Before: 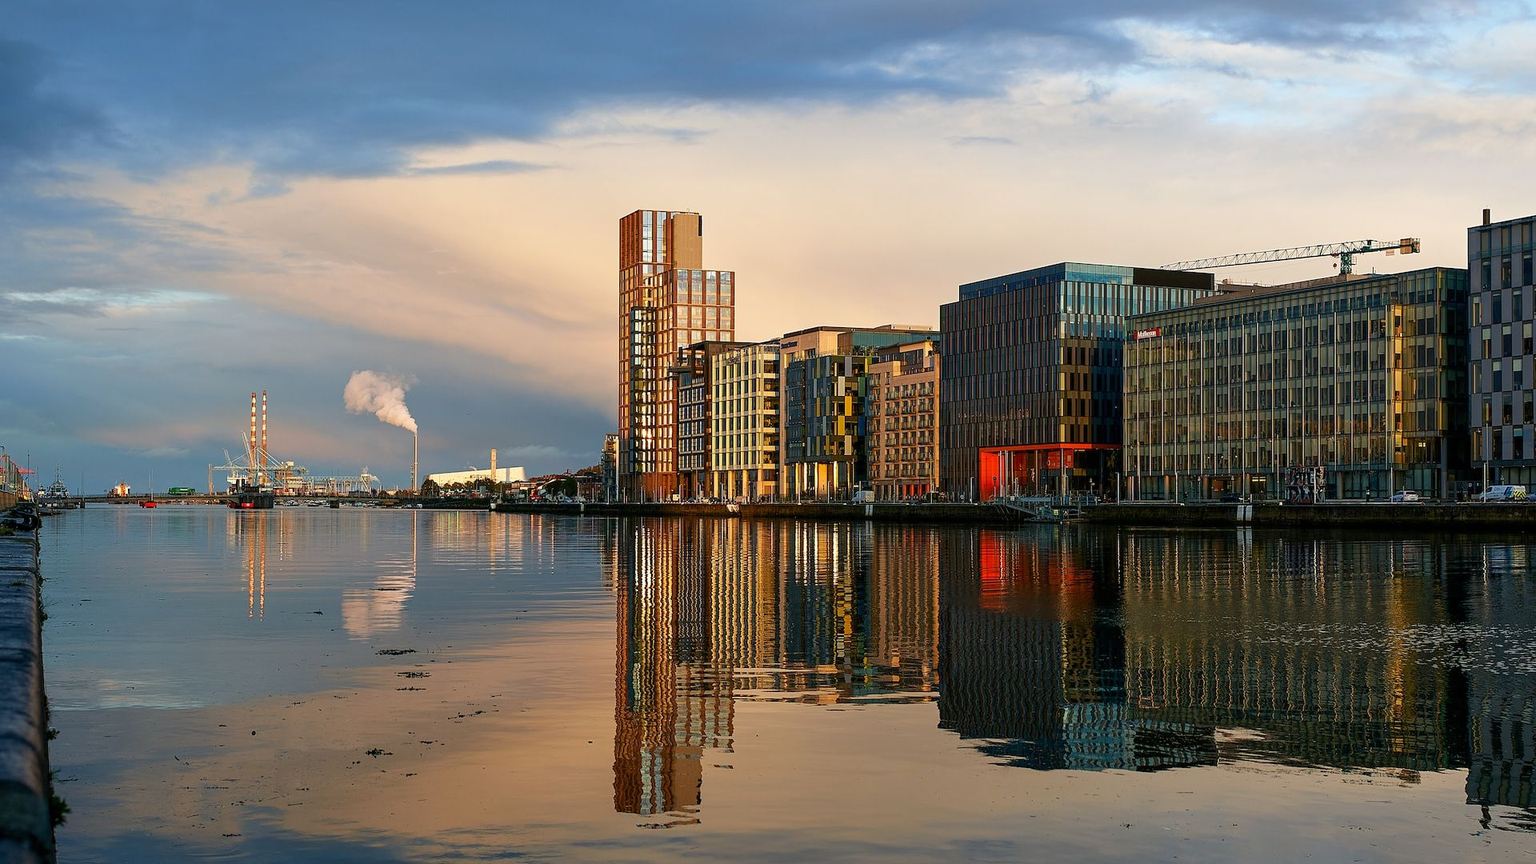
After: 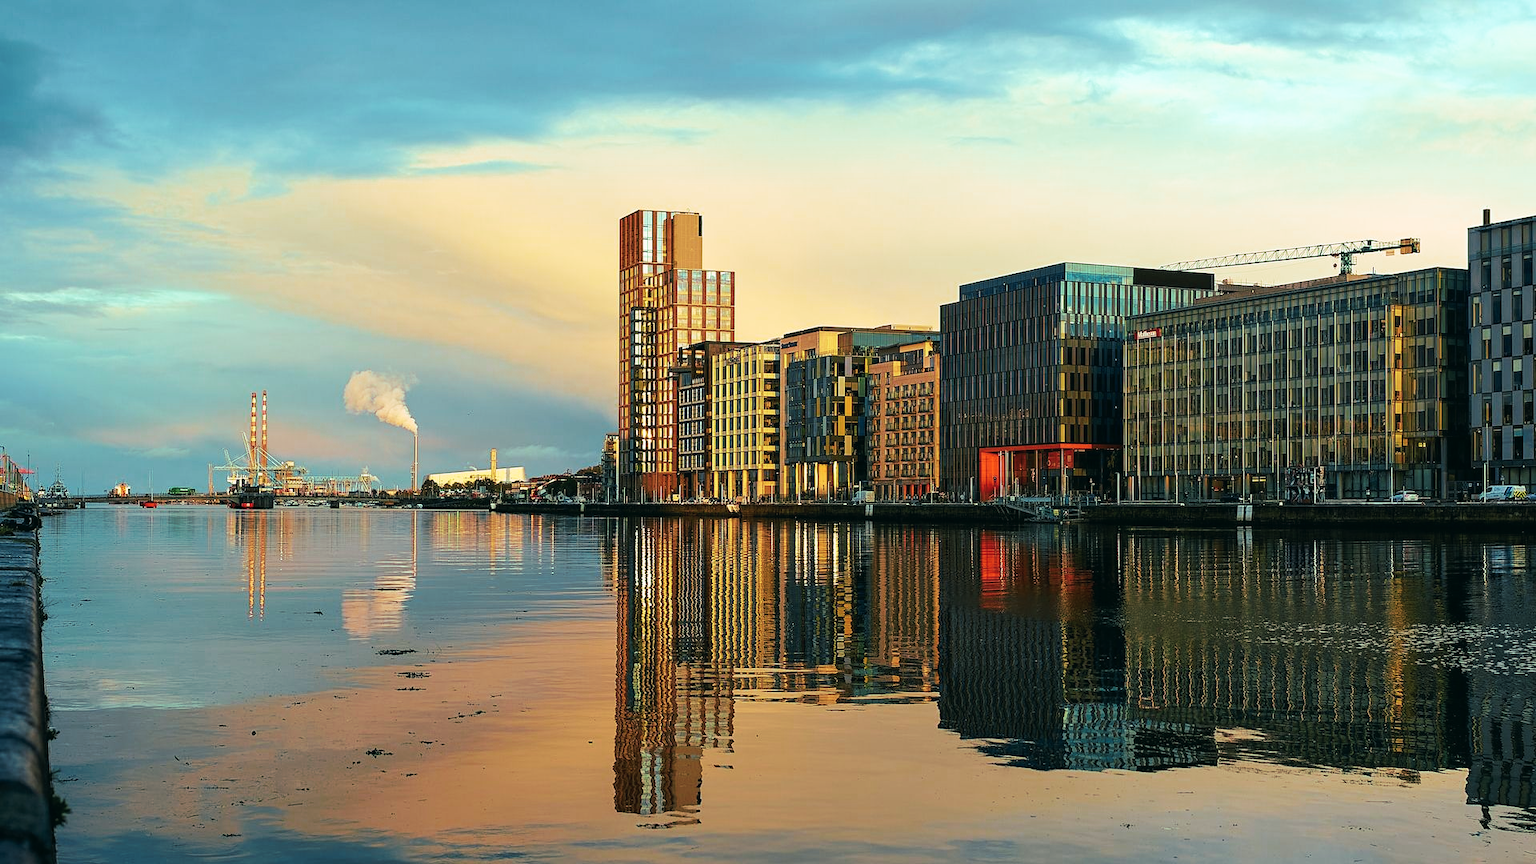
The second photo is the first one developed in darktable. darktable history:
tone curve: curves: ch0 [(0, 0) (0.003, 0.011) (0.011, 0.02) (0.025, 0.032) (0.044, 0.046) (0.069, 0.071) (0.1, 0.107) (0.136, 0.144) (0.177, 0.189) (0.224, 0.244) (0.277, 0.309) (0.335, 0.398) (0.399, 0.477) (0.468, 0.583) (0.543, 0.675) (0.623, 0.772) (0.709, 0.855) (0.801, 0.926) (0.898, 0.979) (1, 1)], preserve colors none
color look up table: target L [93.95, 85.11, 84.24, 88.5, 81.4, 78.63, 68.51, 66.26, 67.86, 56.35, 57.77, 46.73, 47.44, 37.82, 30.84, 24.07, 4.52, 200.24, 81.82, 73.38, 61.11, 52.47, 57, 47.52, 49.63, 47.06, 39.33, 31.75, 20.43, 15.54, 89.9, 81, 81.32, 64.82, 65.76, 55.67, 53.69, 34.8, 32.33, 32.15, 19.9, 13.65, 87.44, 80.64, 74.42, 70.19, 52.09, 47.11, 38.93], target a [20.97, -9.413, -13.51, -29.01, -39.12, -39.09, -19.87, -55.16, -54.1, -19.57, 0.981, -34.2, -33.94, -18.21, -25.54, -15.34, -7.36, 0, -6.316, 20.64, 31.61, 6.468, 5.582, 55.99, 38.86, 34.9, 50.46, 11.85, 33.2, 6.155, -14.16, 0.943, 9.394, 28.14, -14.3, 14.68, 30.86, -3.356, 38.62, 11.29, 9.182, 12.61, -27.43, -29.98, -36.63, -40.71, -26.03, -27.43, -11.81], target b [4.392, 48.54, 67.44, 70.26, 10.1, 14.03, 35.74, 53.33, 31.77, 45.51, 41.25, 35.3, 23.84, 31.89, 22.34, 19.73, 2.273, 0, 55.29, 11.56, 26.31, 44.93, 5.554, 12.91, 44.67, 8.386, 32.85, 31.22, 23.67, 13.09, 6.878, -15.47, -17.05, -10.66, -32.19, -25.44, -29.5, -0.22, 0.699, -51.48, -34.84, -7.291, -22.7, -18.93, -26.16, -3.828, -9.899, 3.678, -22.48], num patches 49
